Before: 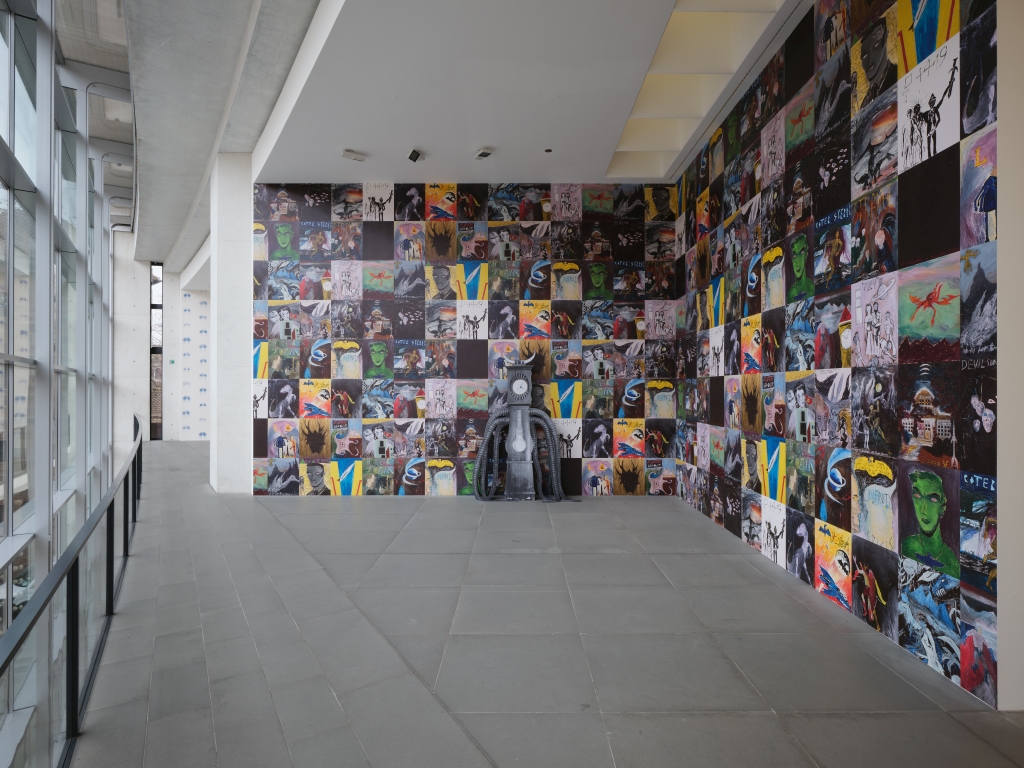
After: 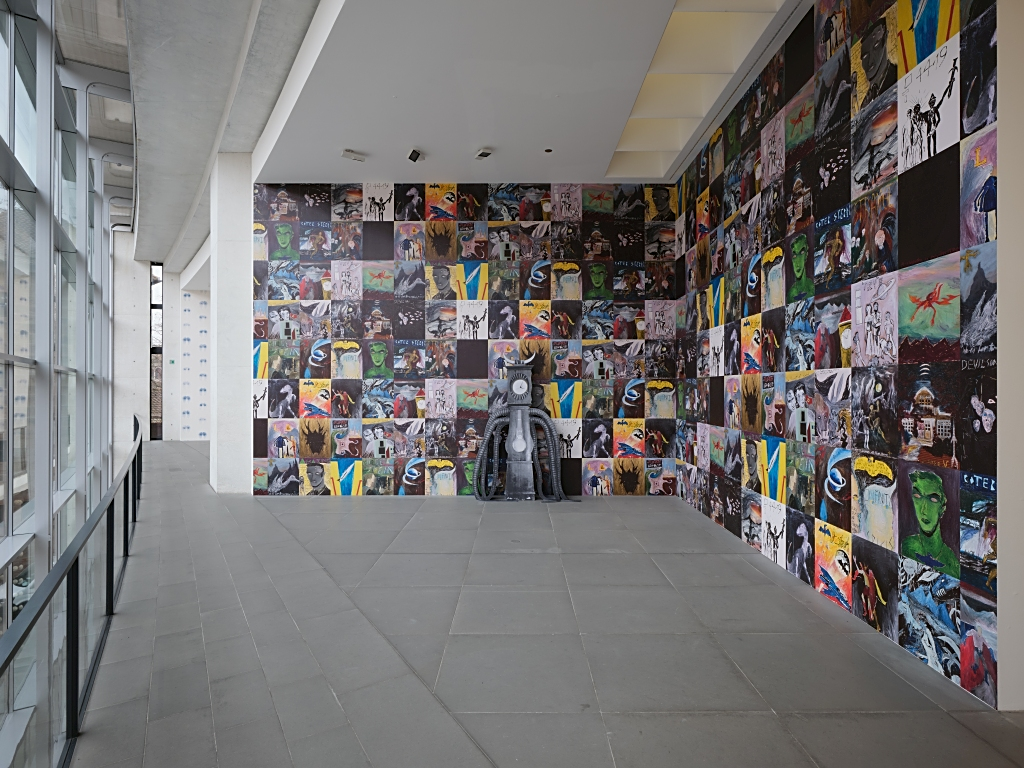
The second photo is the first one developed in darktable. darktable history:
levels: levels [0, 0.498, 1]
sharpen: on, module defaults
